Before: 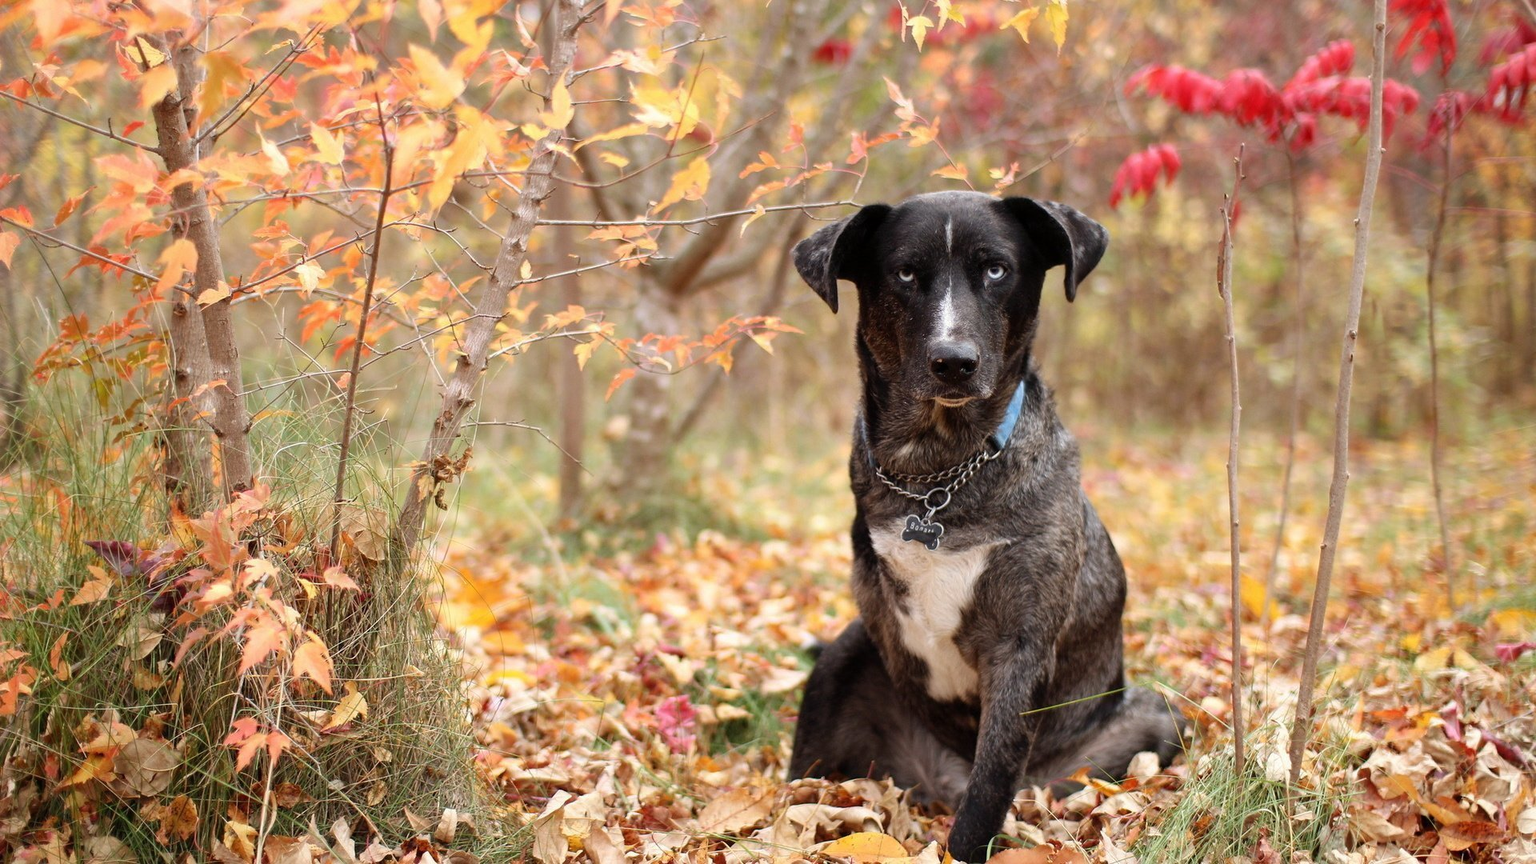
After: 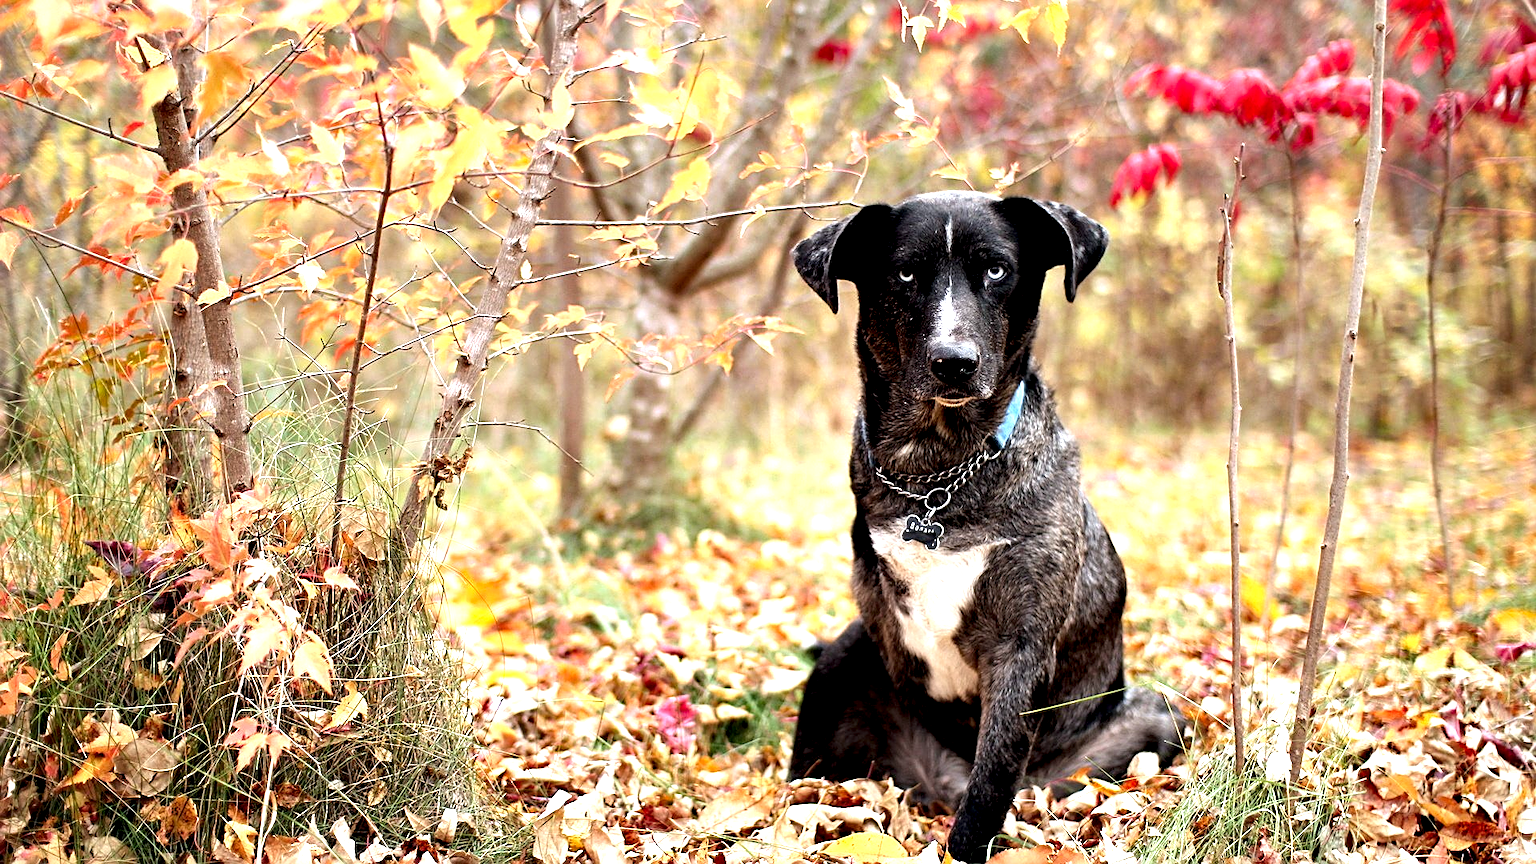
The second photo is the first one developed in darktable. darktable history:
exposure: exposure 0.608 EV, compensate highlight preservation false
contrast equalizer: y [[0.6 ×6], [0.55 ×6], [0 ×6], [0 ×6], [0 ×6]]
sharpen: on, module defaults
